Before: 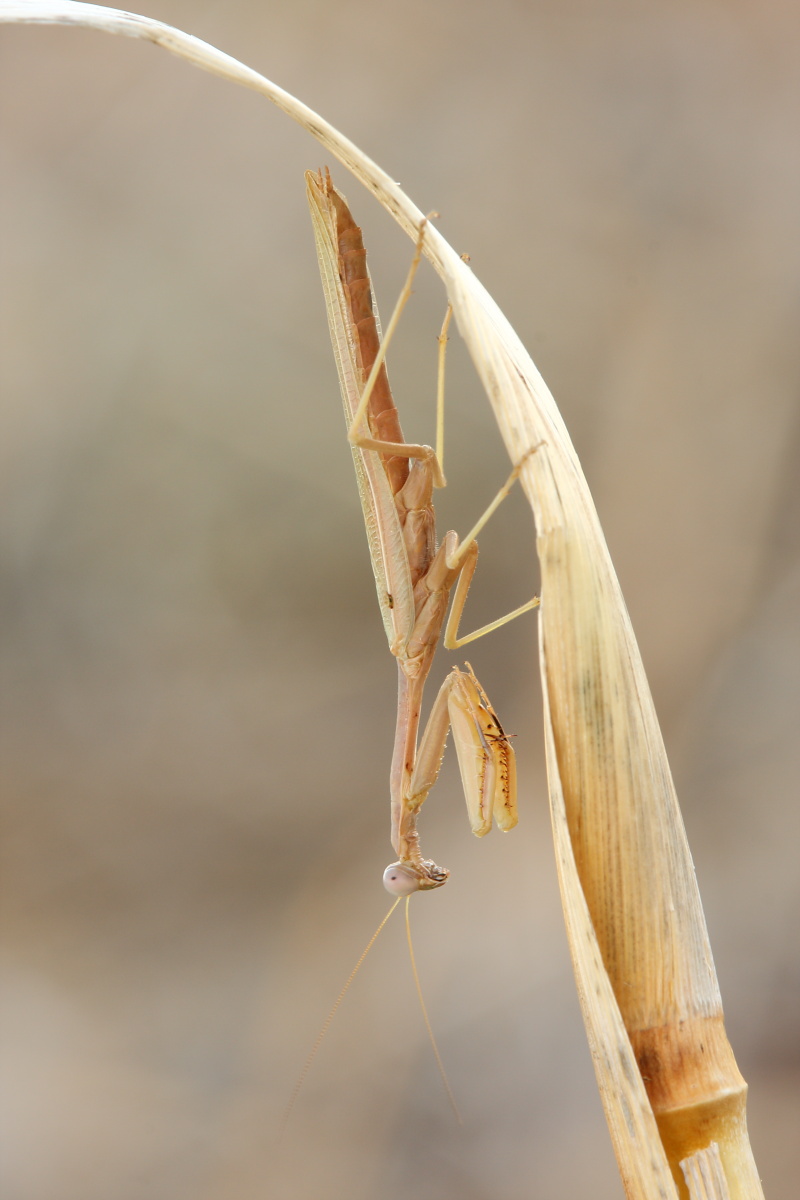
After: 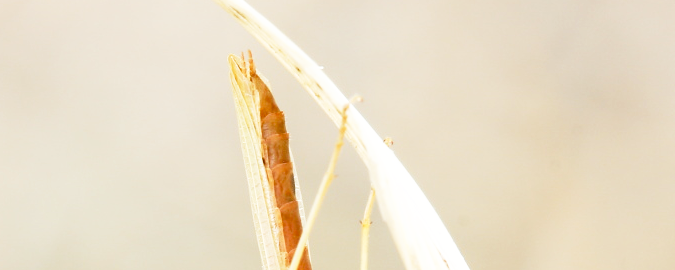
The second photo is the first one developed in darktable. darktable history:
base curve: curves: ch0 [(0, 0) (0.012, 0.01) (0.073, 0.168) (0.31, 0.711) (0.645, 0.957) (1, 1)], preserve colors none
contrast brightness saturation: contrast 0.068, brightness -0.131, saturation 0.052
crop and rotate: left 9.661%, top 9.685%, right 5.861%, bottom 67.788%
